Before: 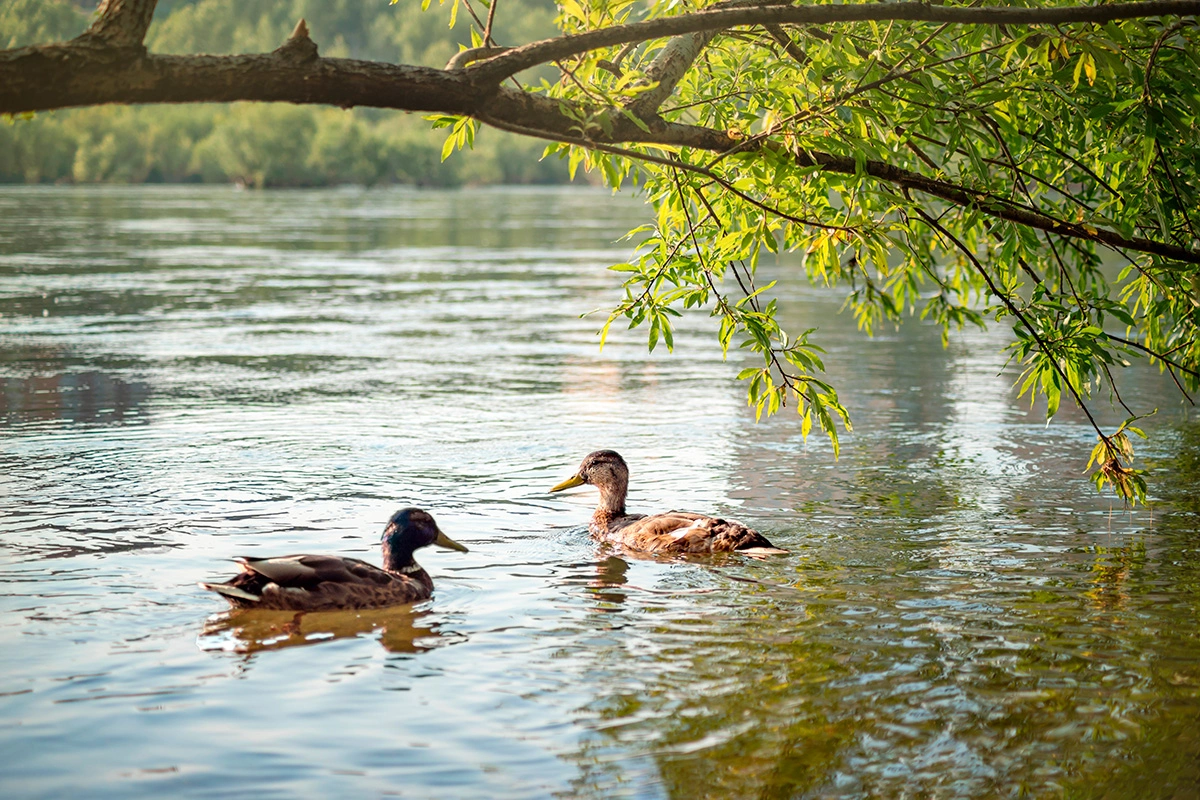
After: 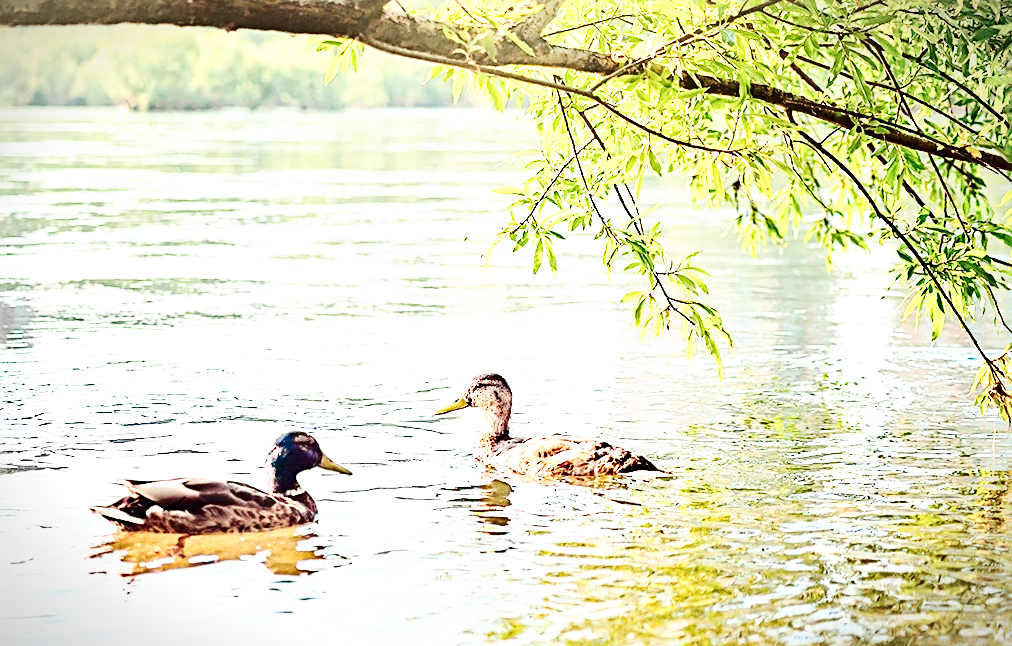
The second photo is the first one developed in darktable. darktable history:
crop and rotate: left 9.707%, top 9.739%, right 5.957%, bottom 9.43%
local contrast: mode bilateral grid, contrast 20, coarseness 49, detail 120%, midtone range 0.2
exposure: black level correction -0.001, exposure 1.109 EV, compensate highlight preservation false
base curve: curves: ch0 [(0, 0) (0.025, 0.046) (0.112, 0.277) (0.467, 0.74) (0.814, 0.929) (1, 0.942)], preserve colors none
sharpen: radius 2.786
contrast brightness saturation: contrast 0.299
vignetting: fall-off start 99.94%, width/height ratio 1.32
